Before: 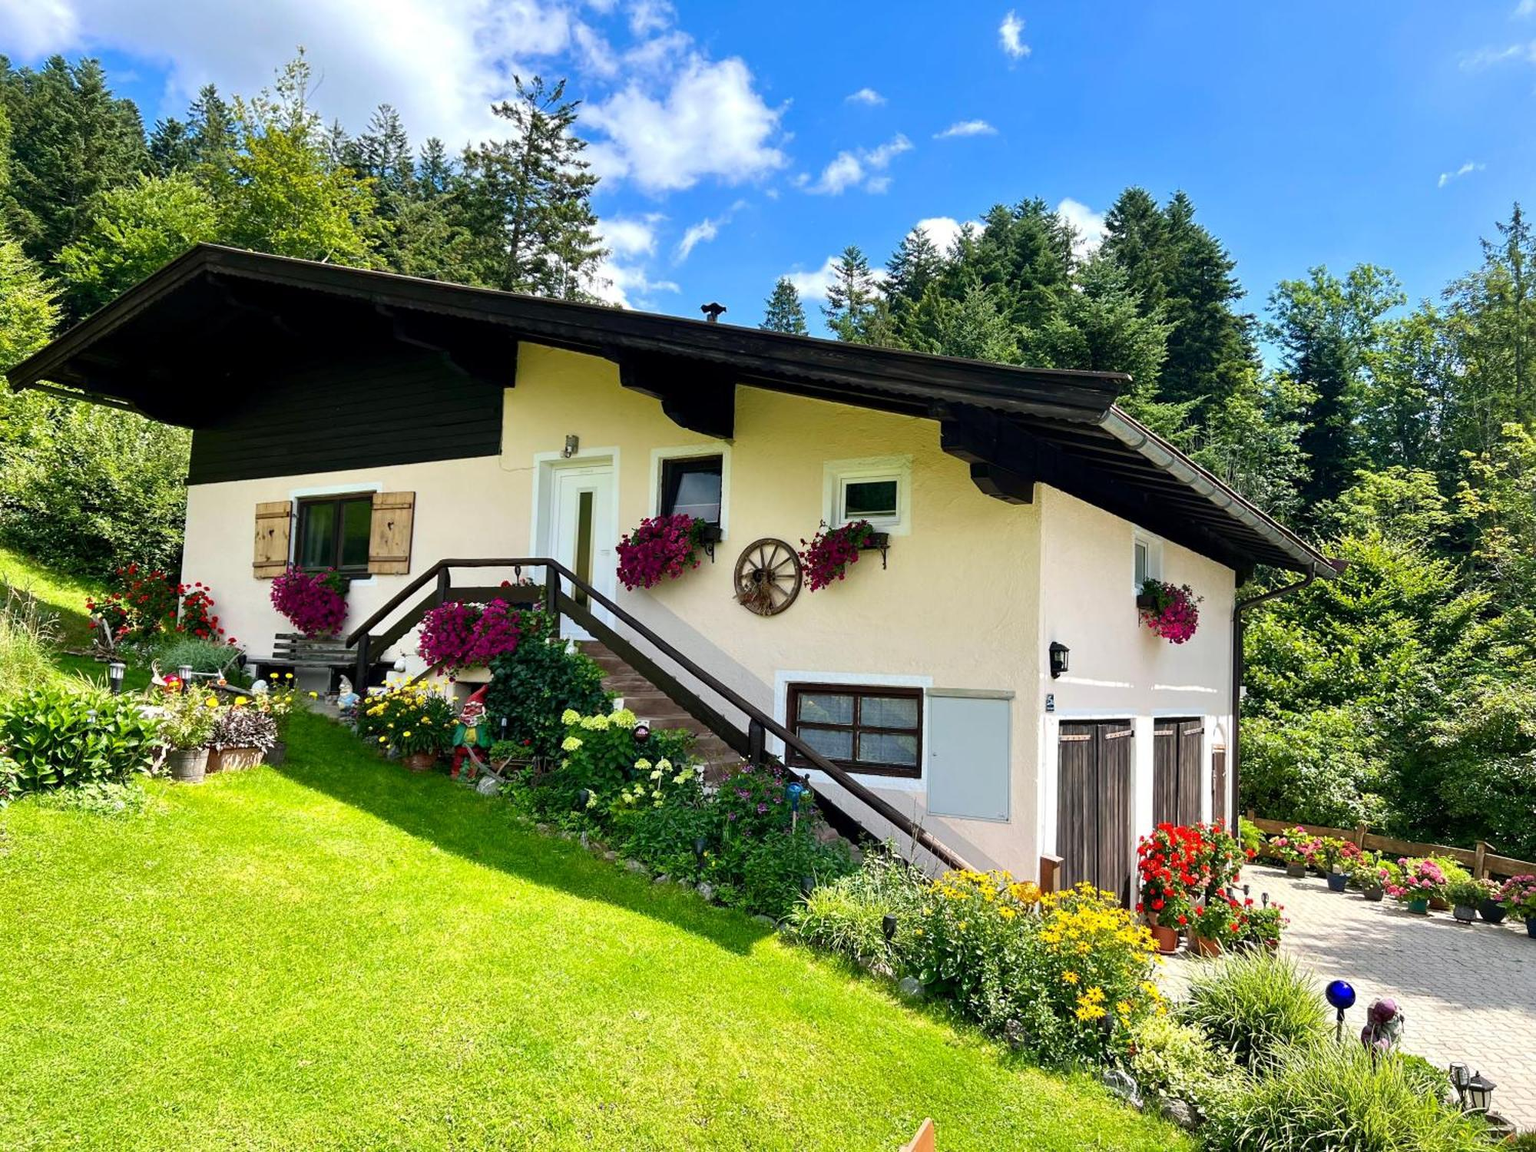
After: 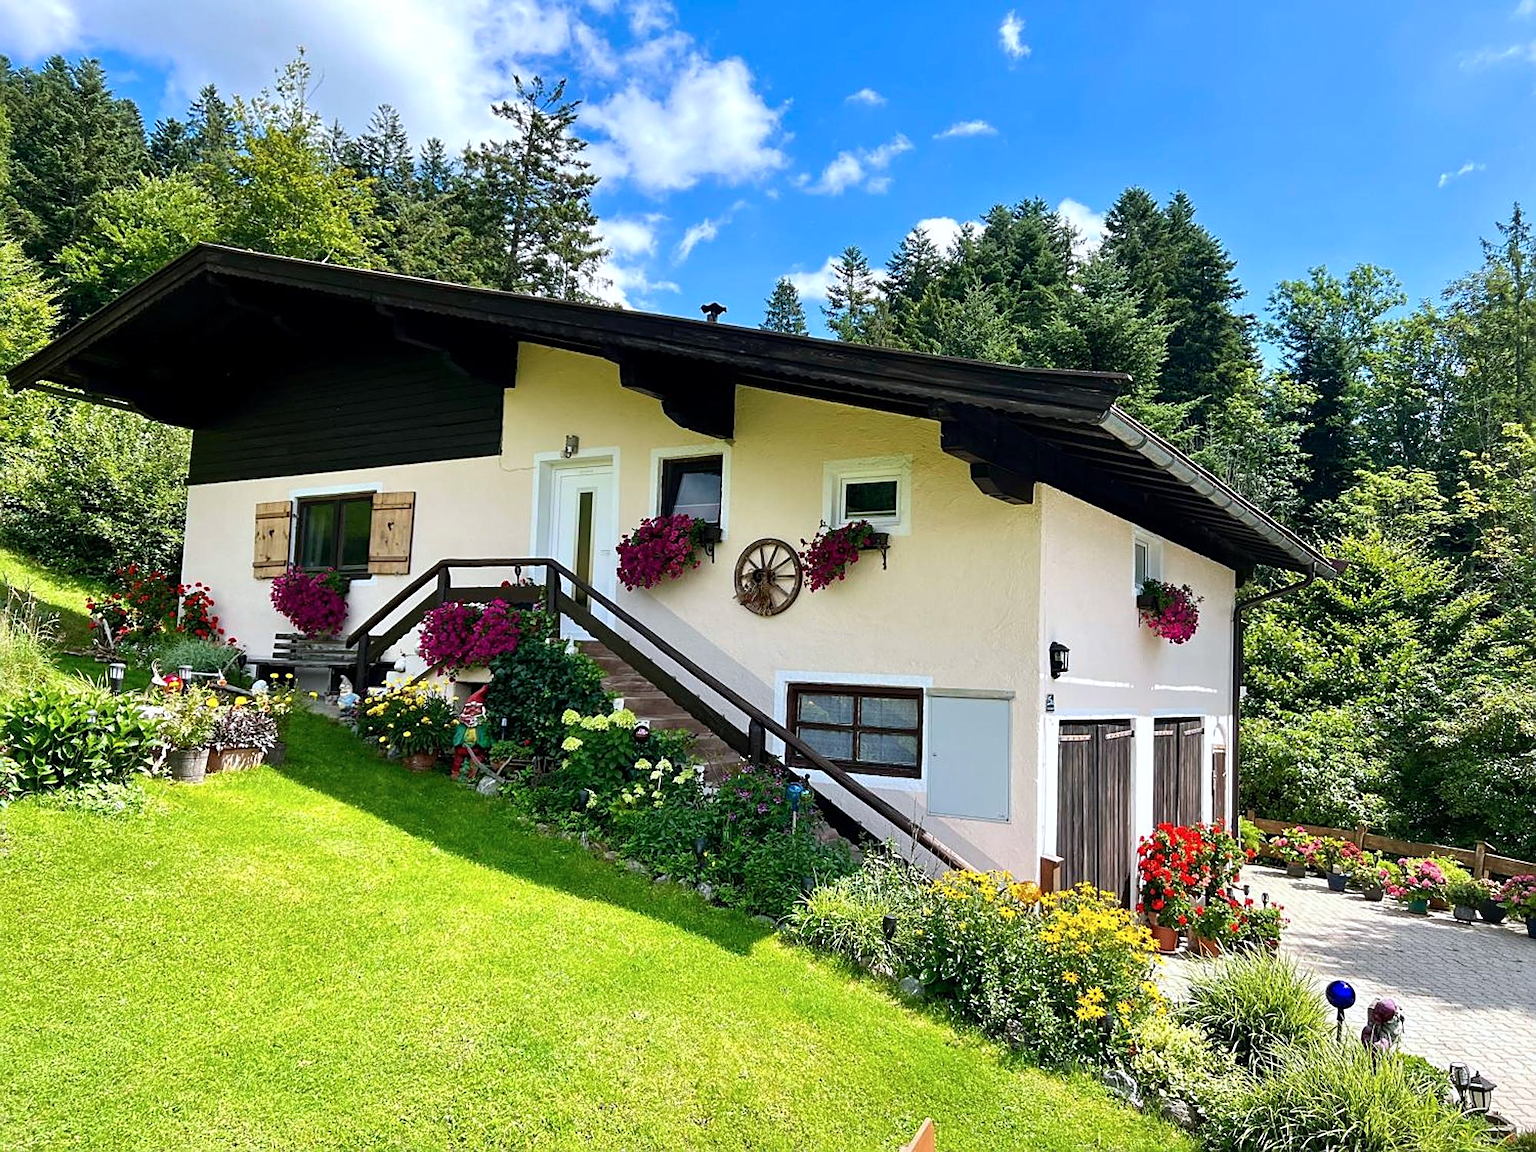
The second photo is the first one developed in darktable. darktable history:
color correction: highlights a* -0.138, highlights b* -5.86, shadows a* -0.121, shadows b* -0.114
sharpen: on, module defaults
